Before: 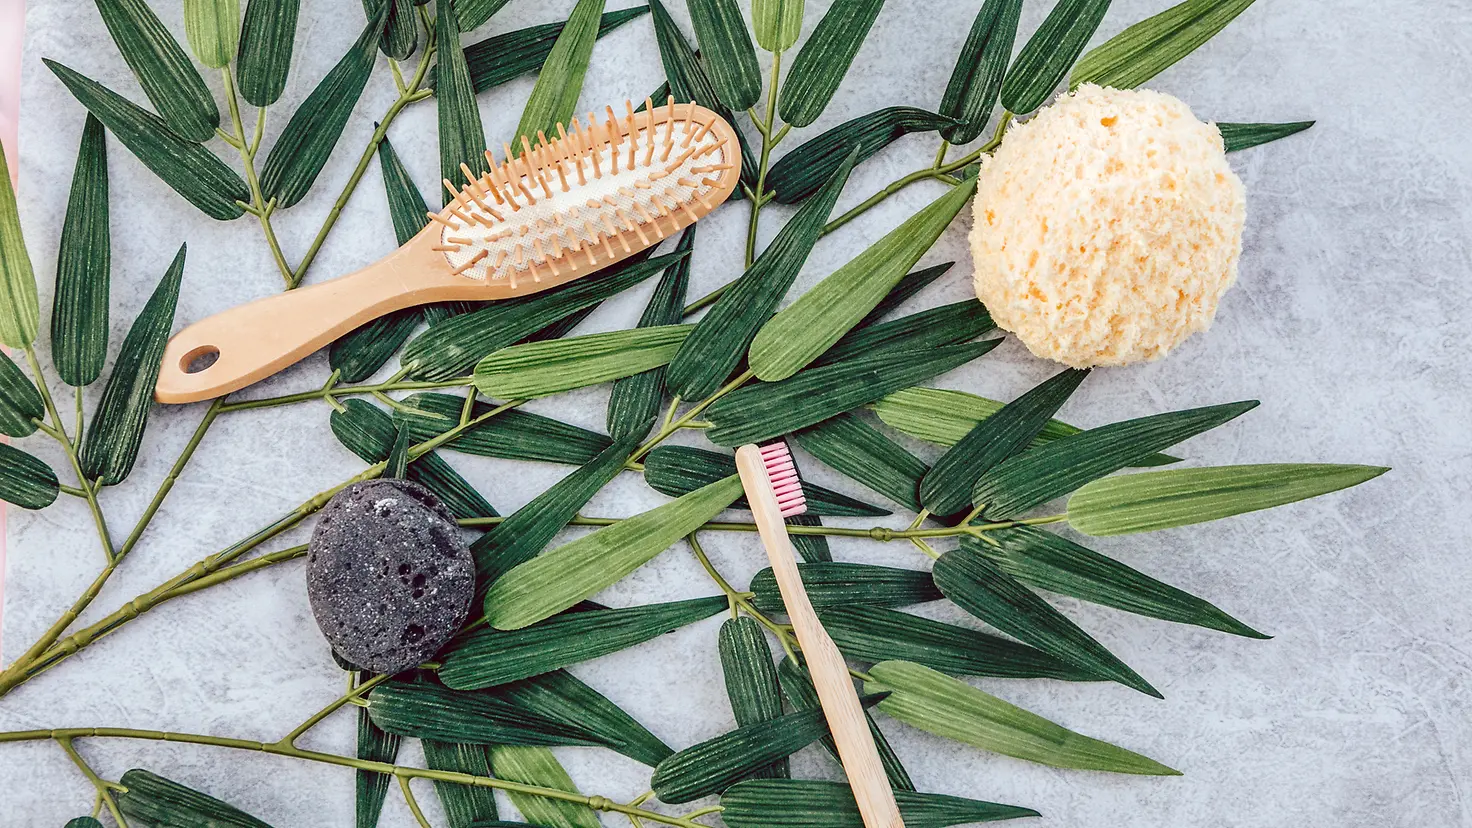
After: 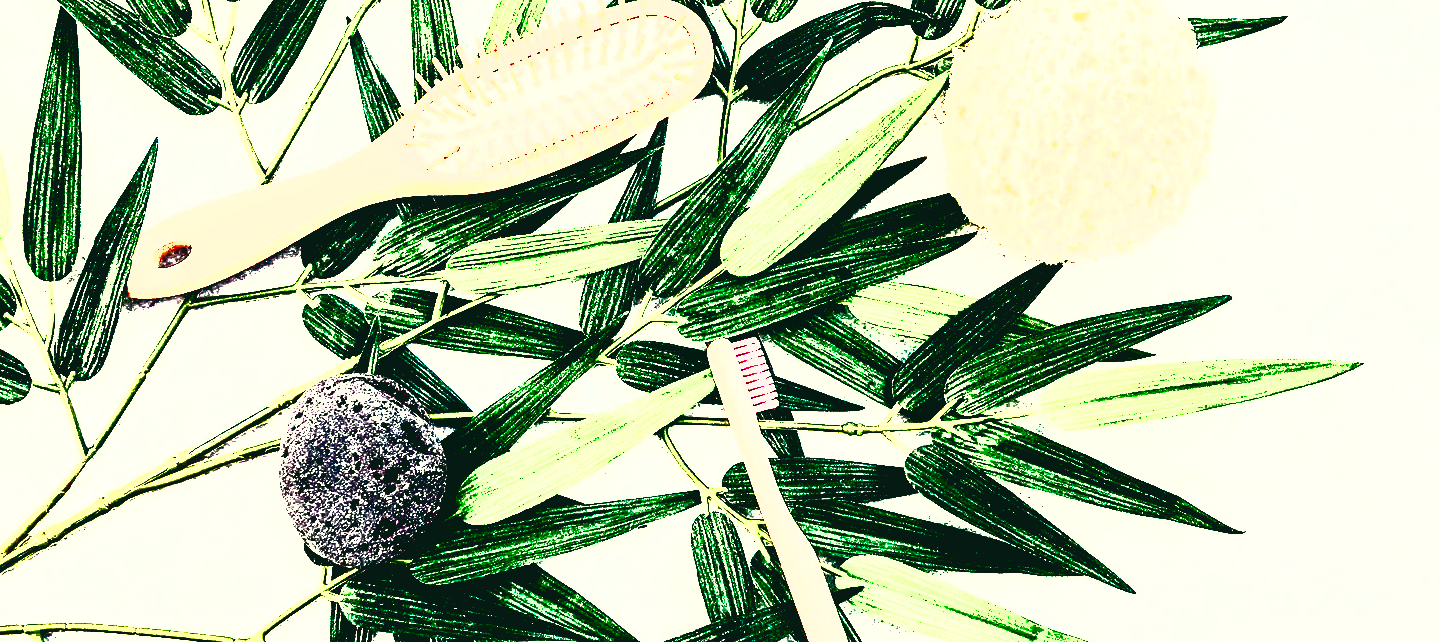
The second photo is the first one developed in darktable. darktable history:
crop and rotate: left 1.908%, top 12.902%, right 0.229%, bottom 9.481%
tone curve: curves: ch0 [(0, 0.01) (0.037, 0.032) (0.131, 0.108) (0.275, 0.258) (0.483, 0.512) (0.61, 0.661) (0.696, 0.76) (0.792, 0.867) (0.911, 0.955) (0.997, 0.995)]; ch1 [(0, 0) (0.308, 0.268) (0.425, 0.383) (0.503, 0.502) (0.529, 0.543) (0.706, 0.754) (0.869, 0.907) (1, 1)]; ch2 [(0, 0) (0.228, 0.196) (0.336, 0.315) (0.399, 0.403) (0.485, 0.487) (0.502, 0.502) (0.525, 0.523) (0.545, 0.552) (0.587, 0.61) (0.636, 0.654) (0.711, 0.729) (0.855, 0.87) (0.998, 0.977)], color space Lab, independent channels, preserve colors none
shadows and highlights: on, module defaults
color correction: highlights a* -0.467, highlights b* 9.45, shadows a* -8.84, shadows b* 1.58
levels: black 0.099%, levels [0.012, 0.367, 0.697]
base curve: curves: ch0 [(0.065, 0.026) (0.236, 0.358) (0.53, 0.546) (0.777, 0.841) (0.924, 0.992)], preserve colors none
contrast brightness saturation: contrast 0.931, brightness 0.199
